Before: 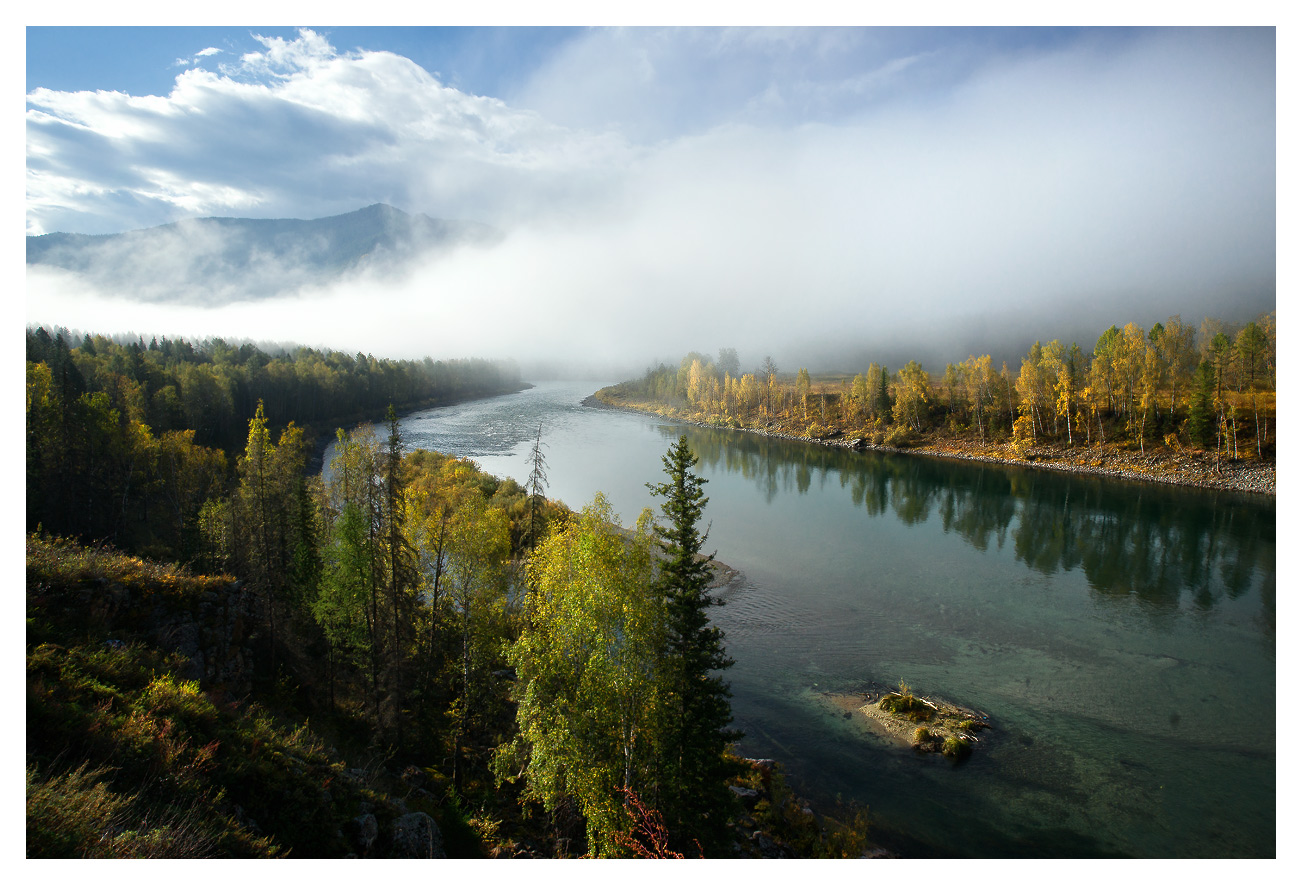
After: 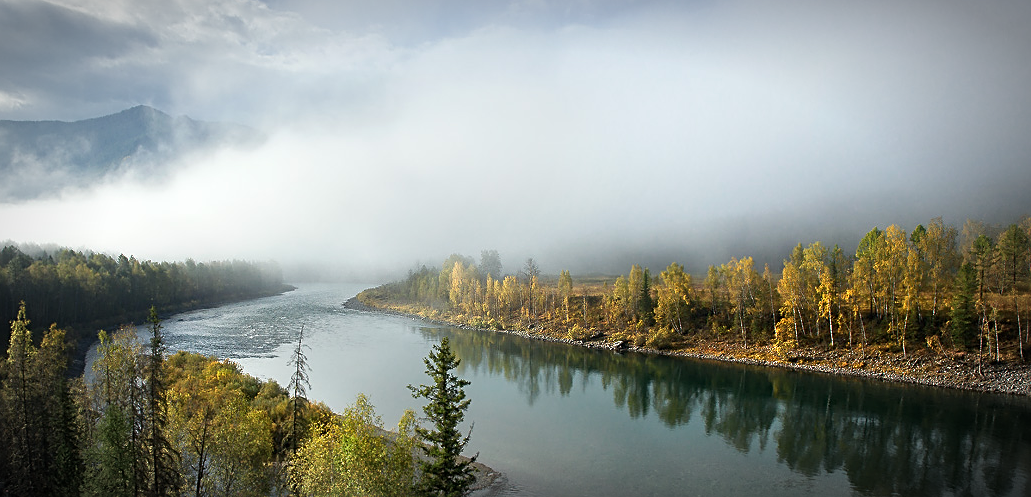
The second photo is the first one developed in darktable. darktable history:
vignetting: automatic ratio true, unbound false
crop: left 18.332%, top 11.103%, right 2.477%, bottom 32.719%
sharpen: on, module defaults
